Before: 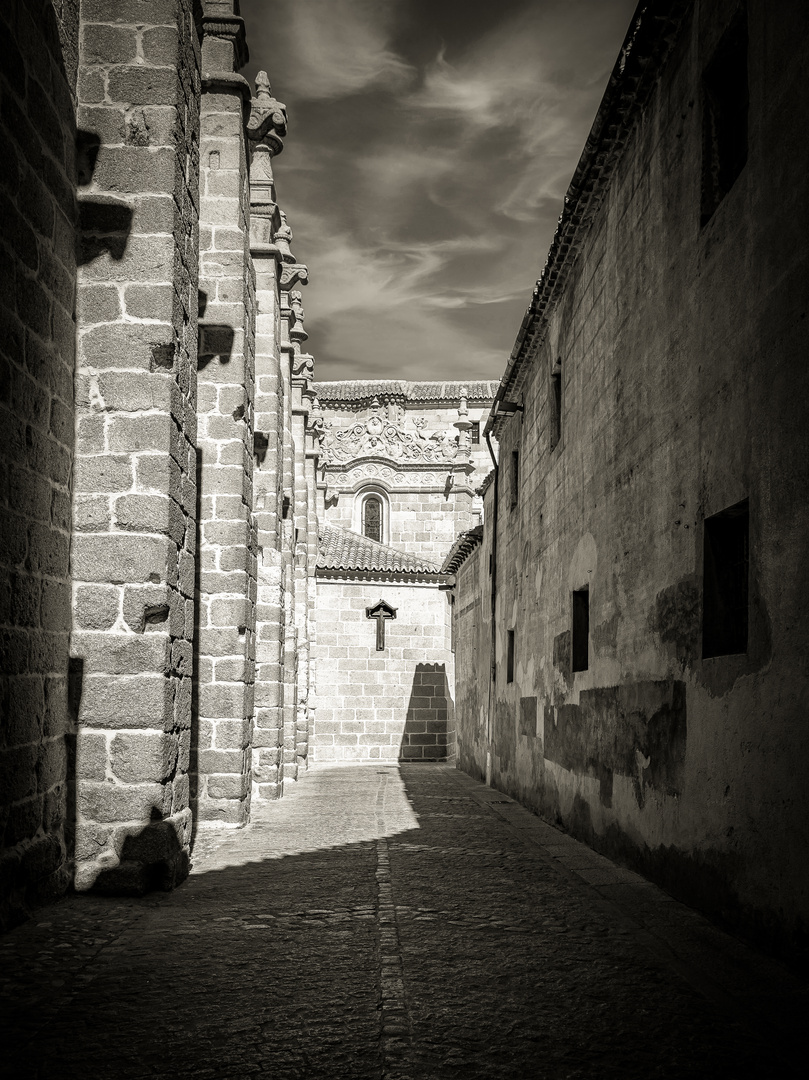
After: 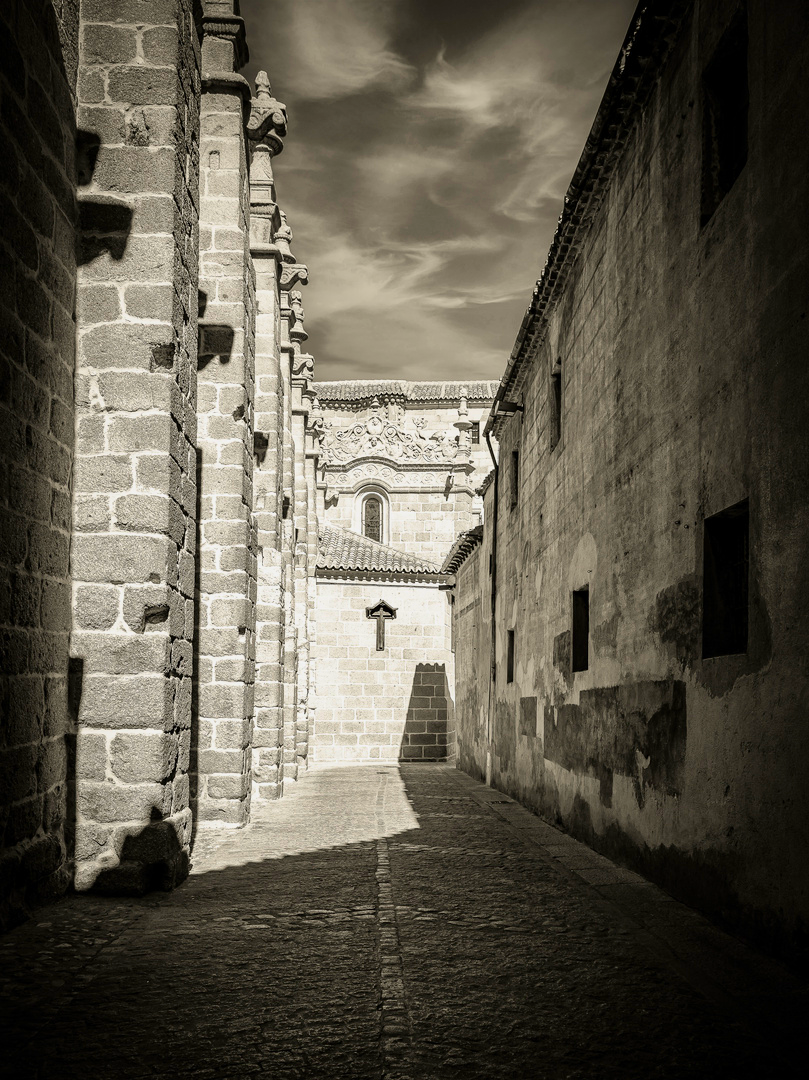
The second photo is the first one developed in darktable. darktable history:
white balance: emerald 1
shadows and highlights: shadows 30
tone curve: curves: ch0 [(0, 0) (0.091, 0.075) (0.409, 0.457) (0.733, 0.82) (0.844, 0.908) (0.909, 0.942) (1, 0.973)]; ch1 [(0, 0) (0.437, 0.404) (0.5, 0.5) (0.529, 0.556) (0.58, 0.606) (0.616, 0.654) (1, 1)]; ch2 [(0, 0) (0.442, 0.415) (0.5, 0.5) (0.535, 0.557) (0.585, 0.62) (1, 1)], color space Lab, independent channels, preserve colors none
